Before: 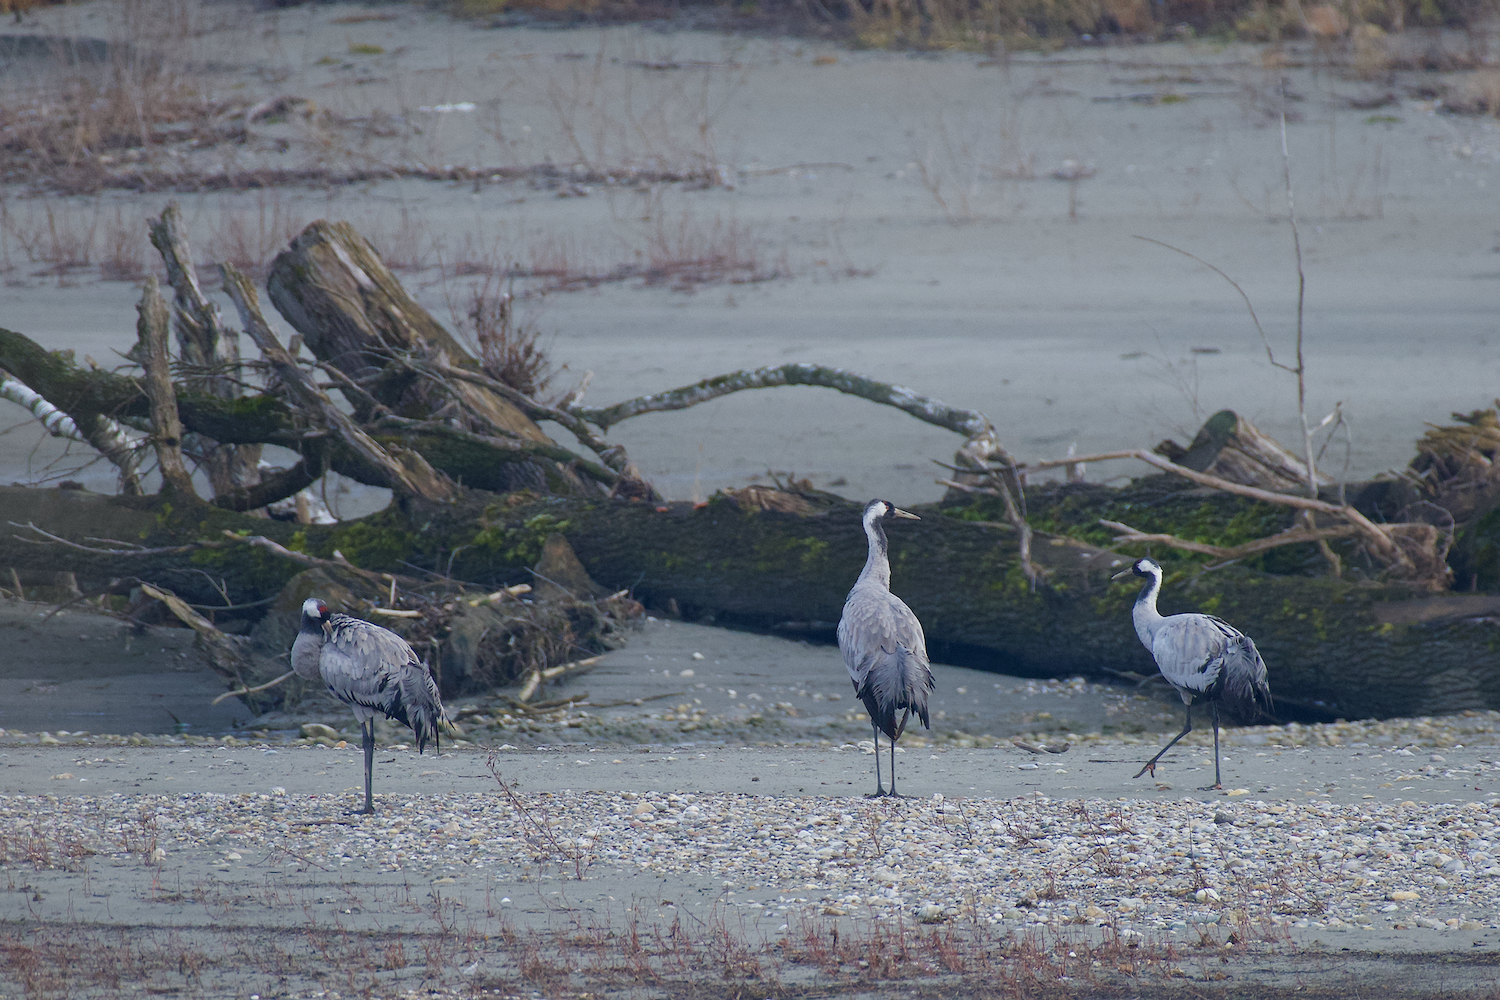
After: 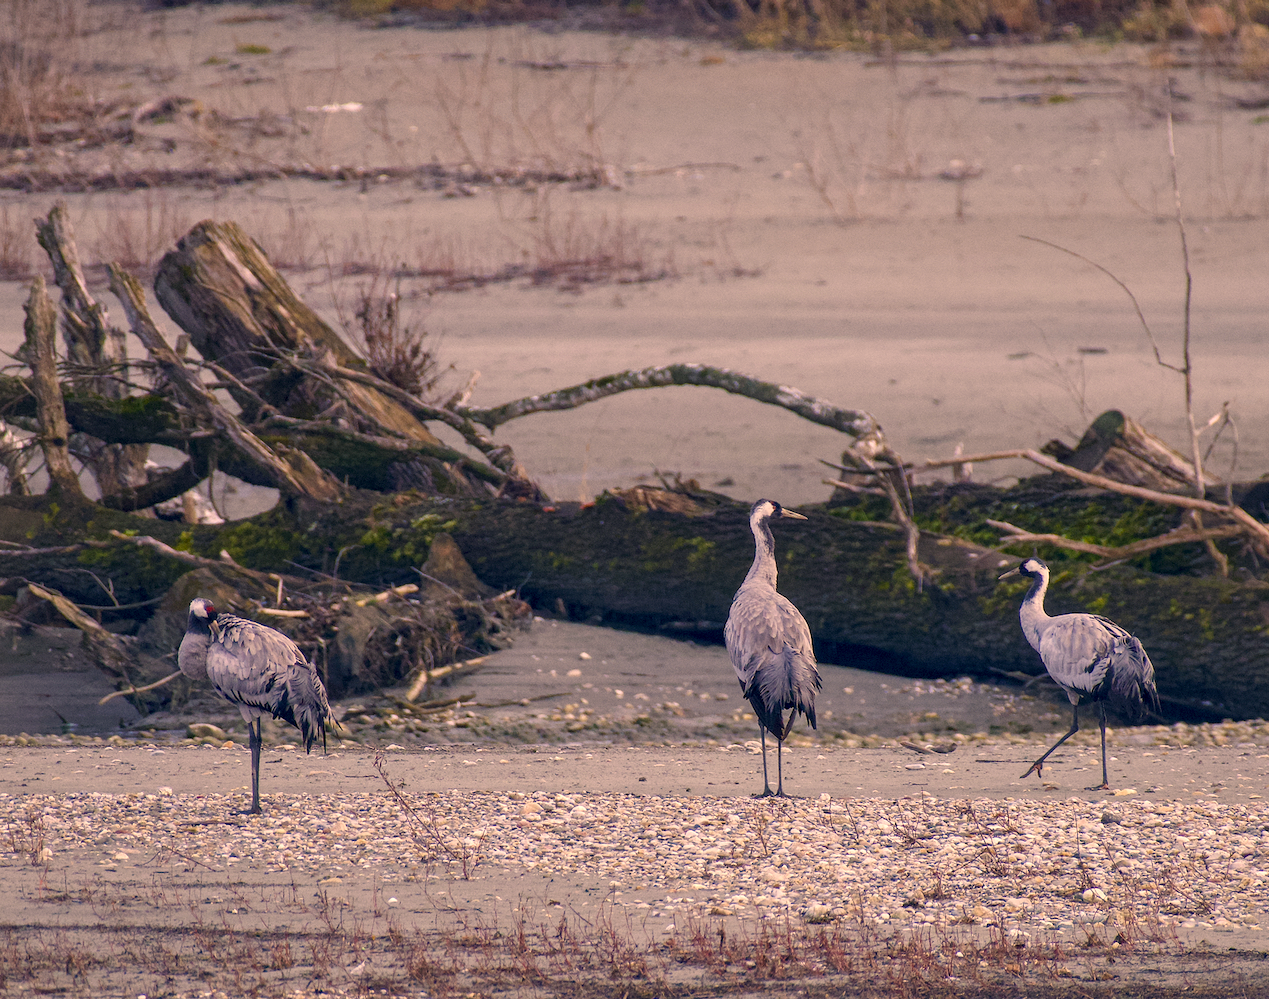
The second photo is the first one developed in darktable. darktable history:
crop: left 7.552%, right 7.808%
local contrast: detail 144%
color balance rgb: highlights gain › luminance 6.738%, highlights gain › chroma 1.983%, highlights gain › hue 90.47°, perceptual saturation grading › global saturation 20%, perceptual saturation grading › highlights -24.778%, perceptual saturation grading › shadows 24.479%
color correction: highlights a* 21.49, highlights b* 19.5
